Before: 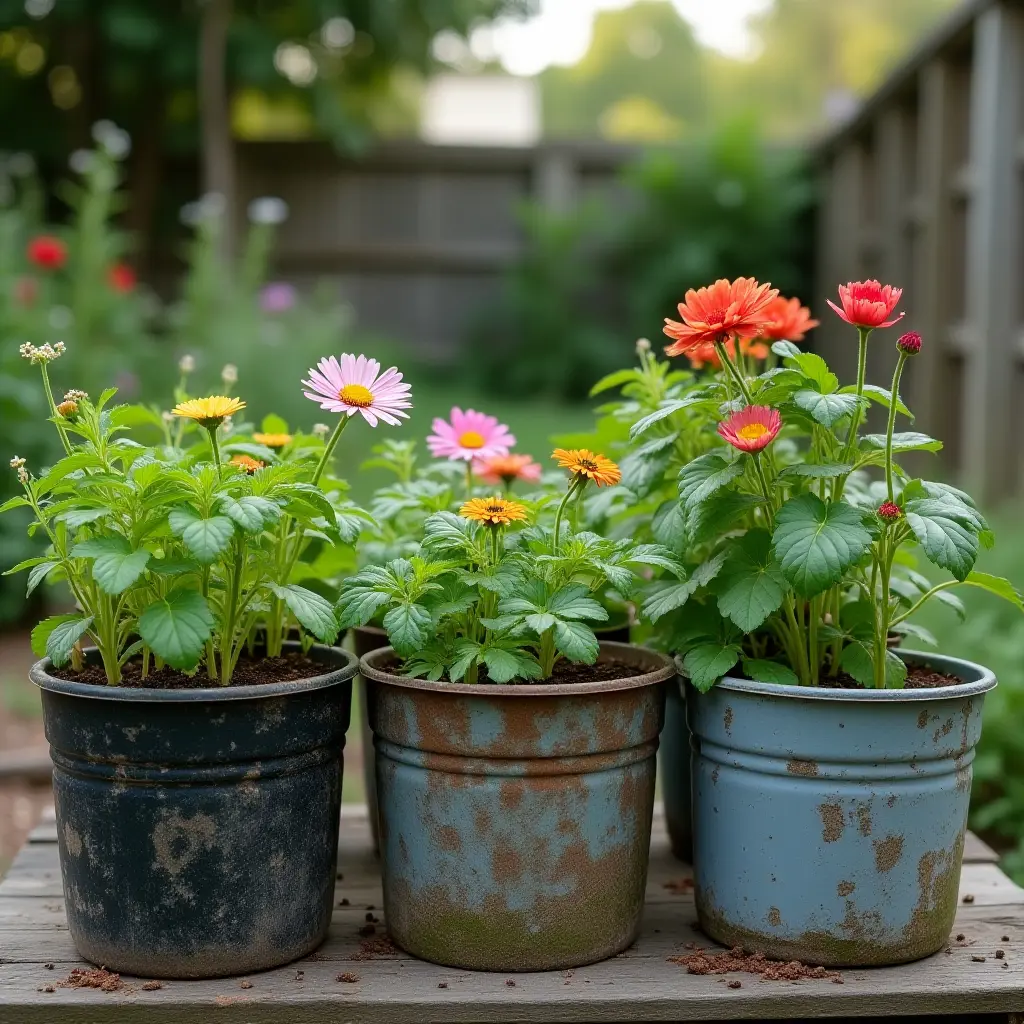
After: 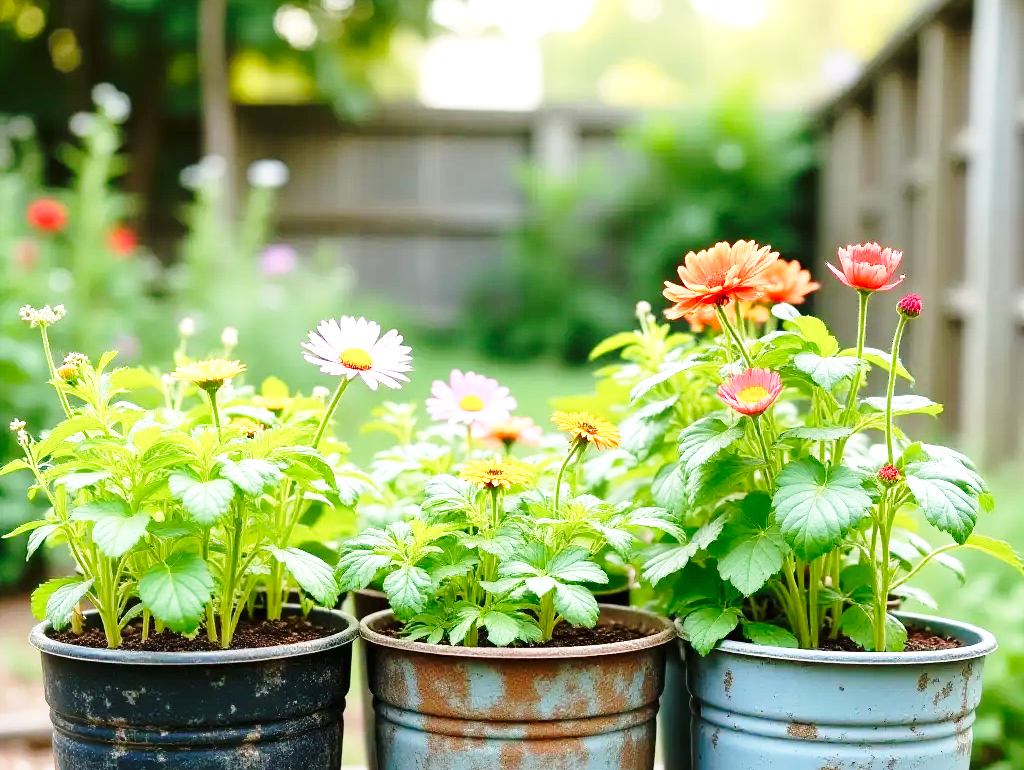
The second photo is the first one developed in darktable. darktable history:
exposure: exposure 1 EV, compensate highlight preservation false
base curve: curves: ch0 [(0, 0) (0.028, 0.03) (0.121, 0.232) (0.46, 0.748) (0.859, 0.968) (1, 1)], preserve colors none
crop: top 3.697%, bottom 21.044%
